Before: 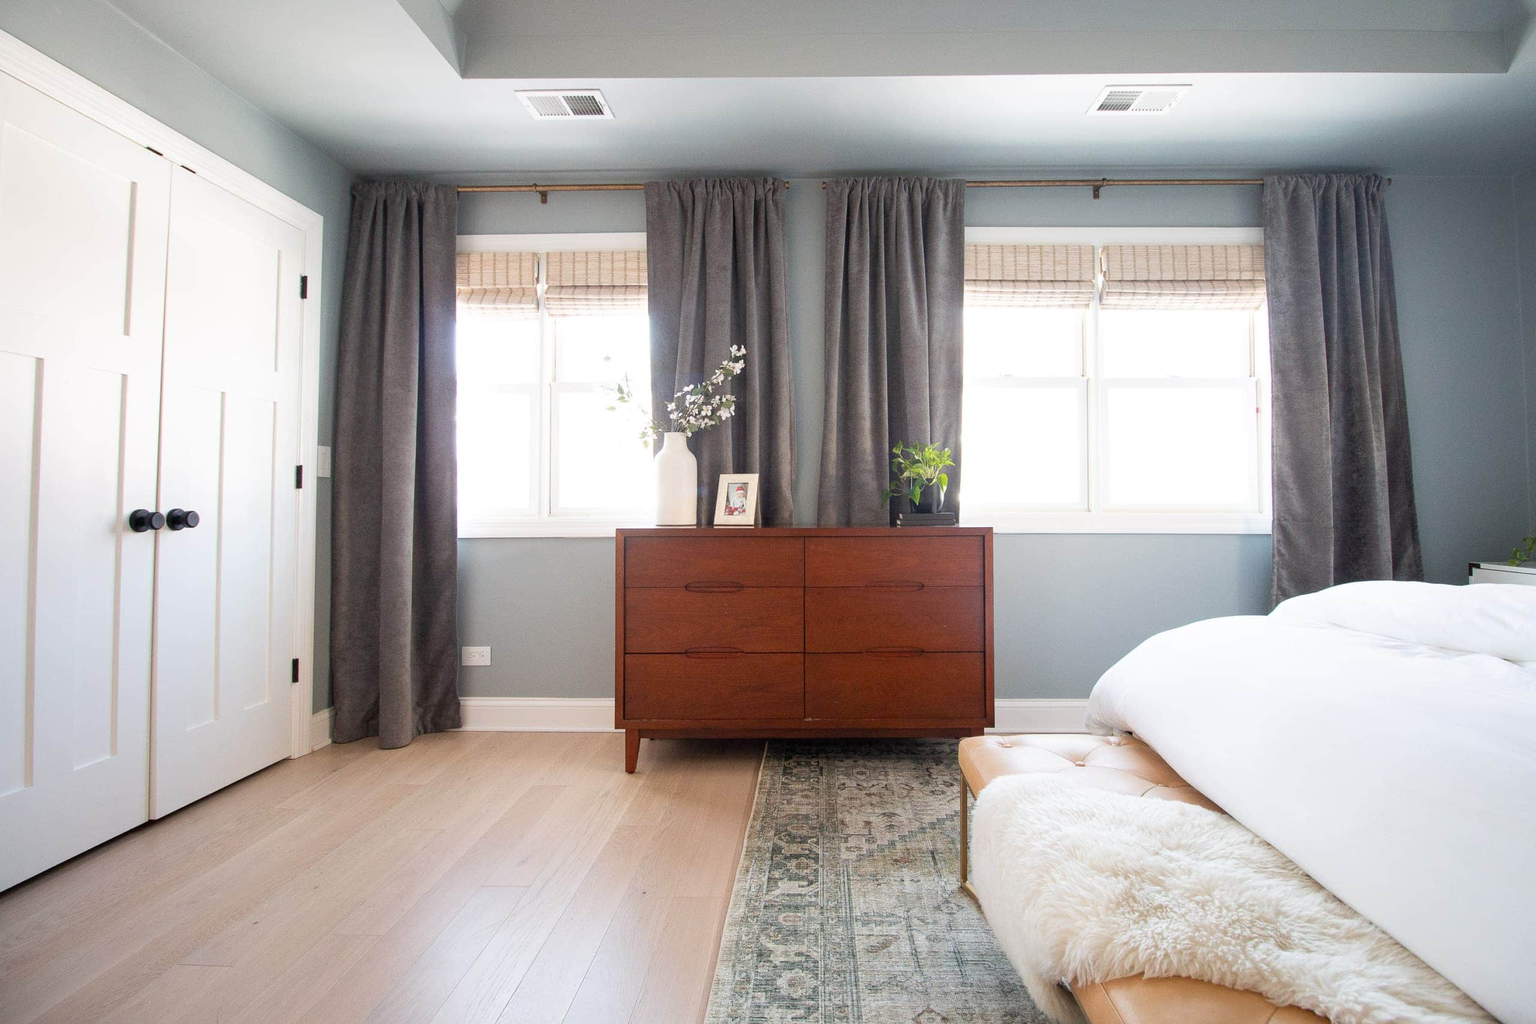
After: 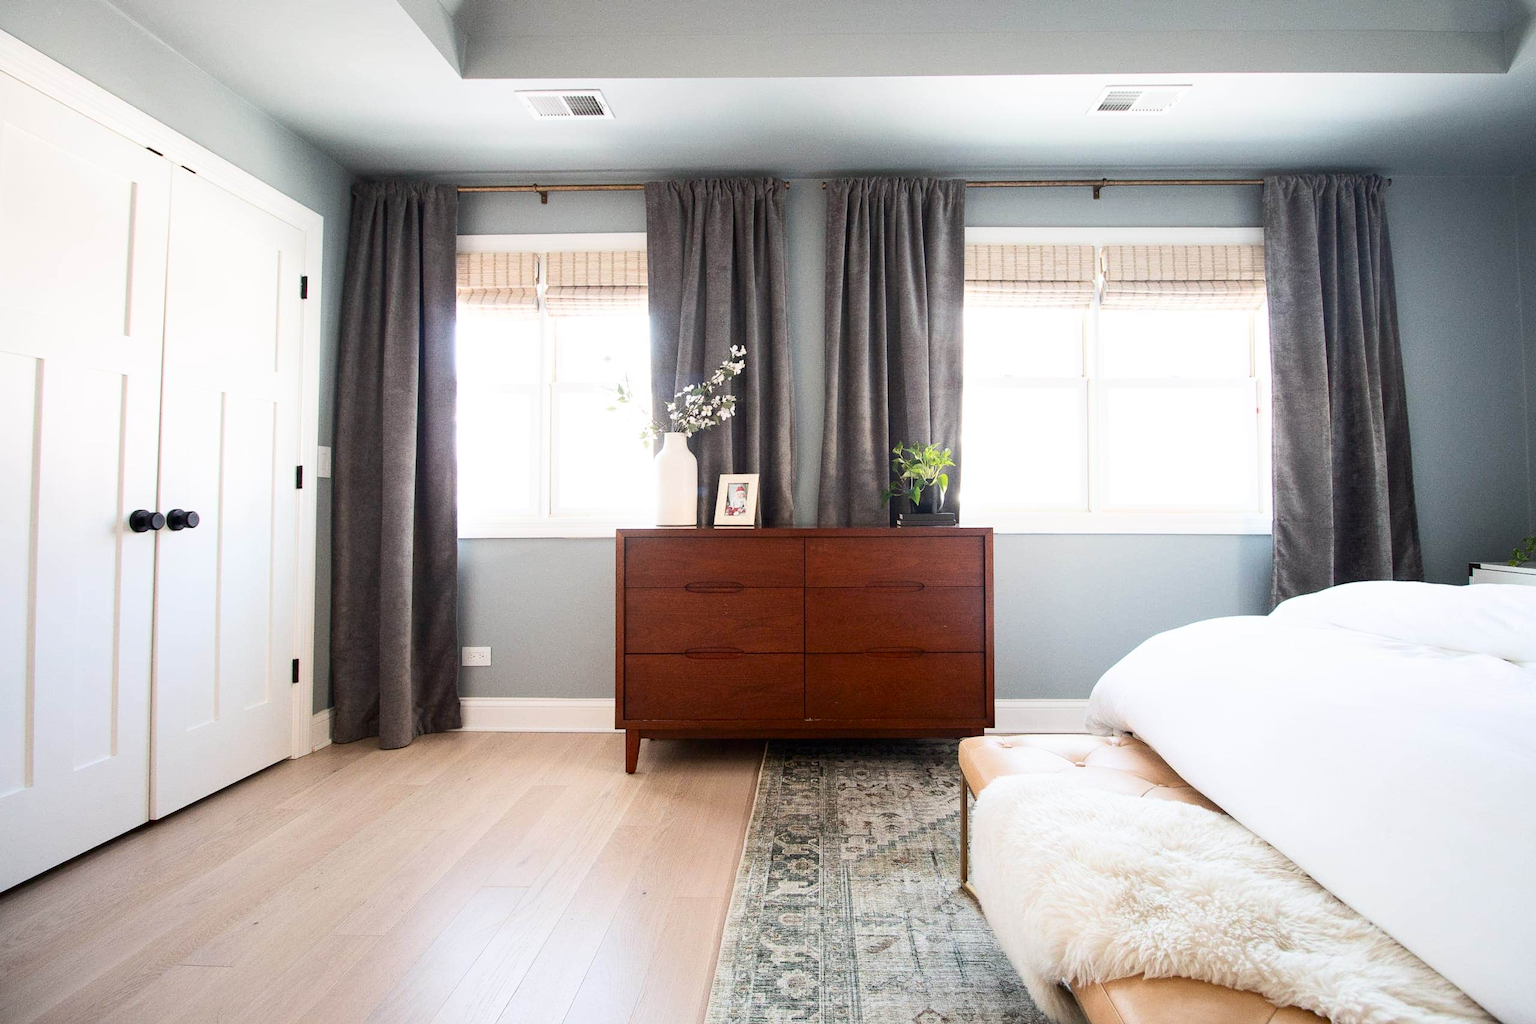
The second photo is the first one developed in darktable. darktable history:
contrast brightness saturation: contrast 0.218
